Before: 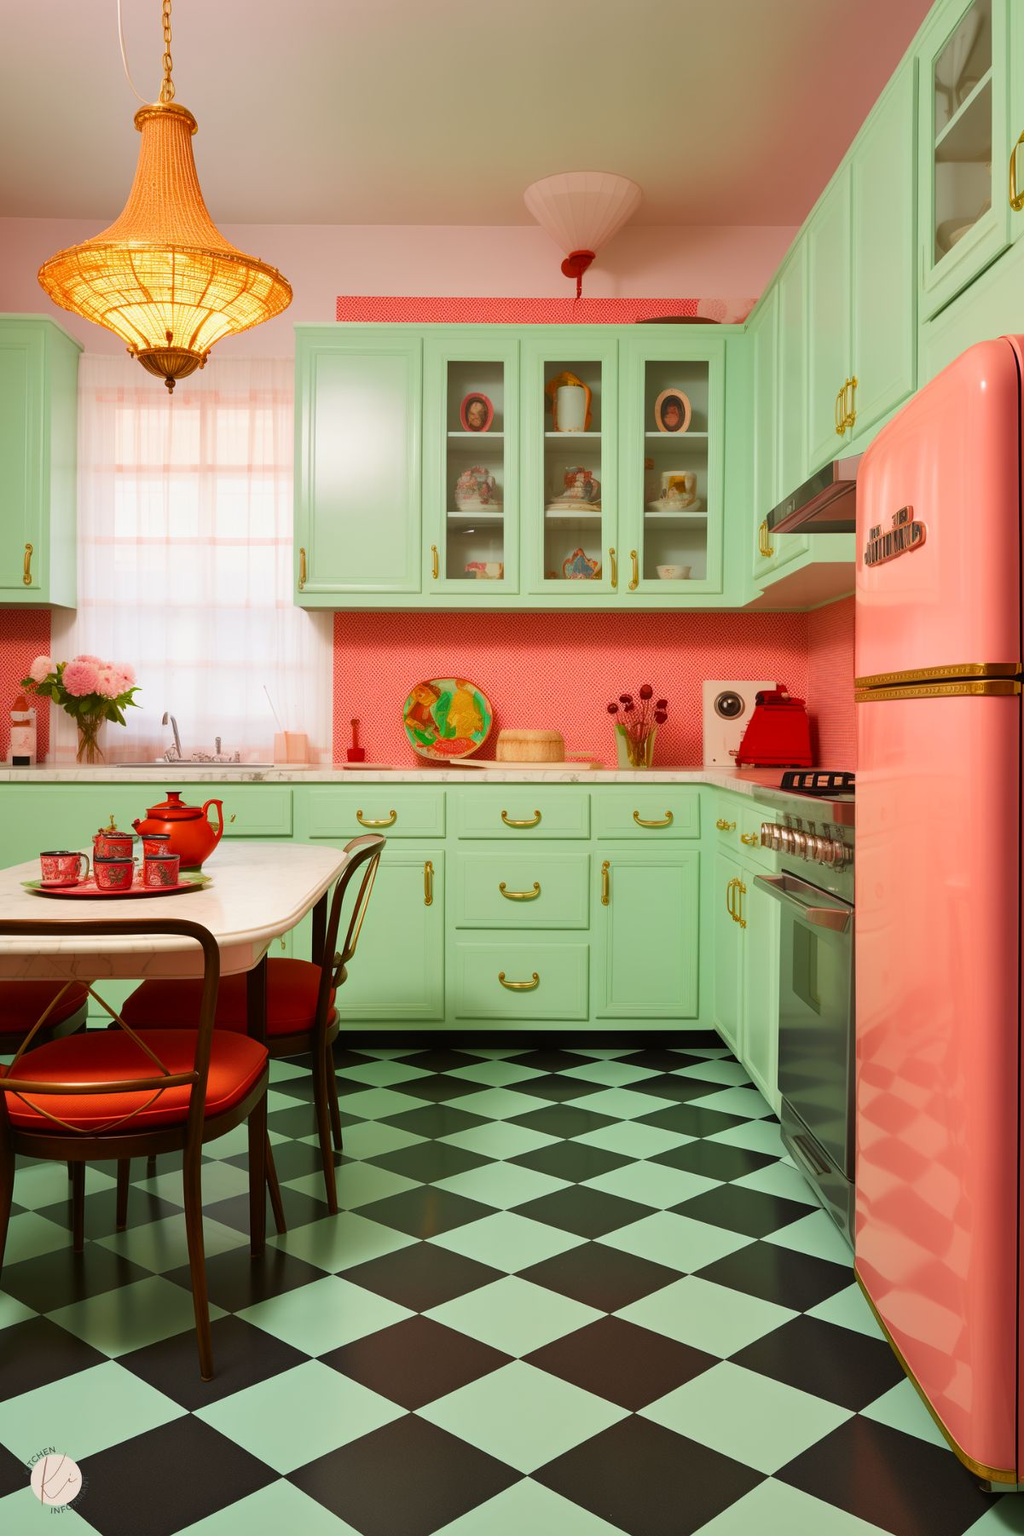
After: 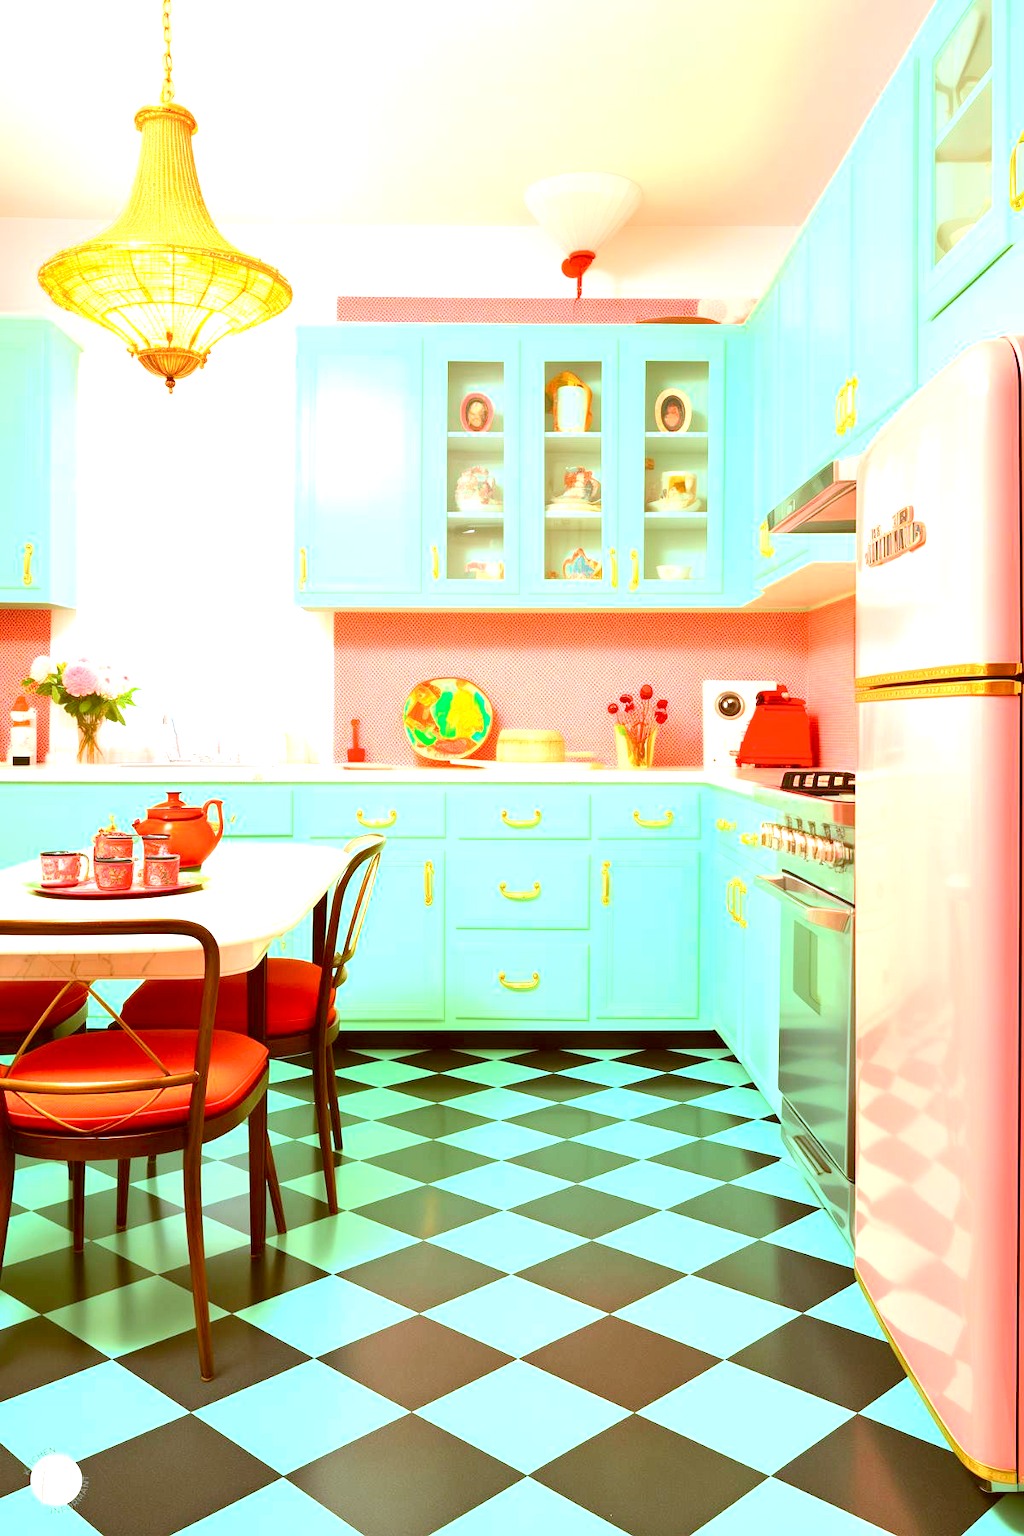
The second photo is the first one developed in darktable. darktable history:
contrast brightness saturation: contrast 0.197, brightness 0.15, saturation 0.137
exposure: black level correction 0.002, exposure 1.999 EV, compensate exposure bias true, compensate highlight preservation false
color correction: highlights a* -14.94, highlights b* -16.01, shadows a* 10.23, shadows b* 29.27
